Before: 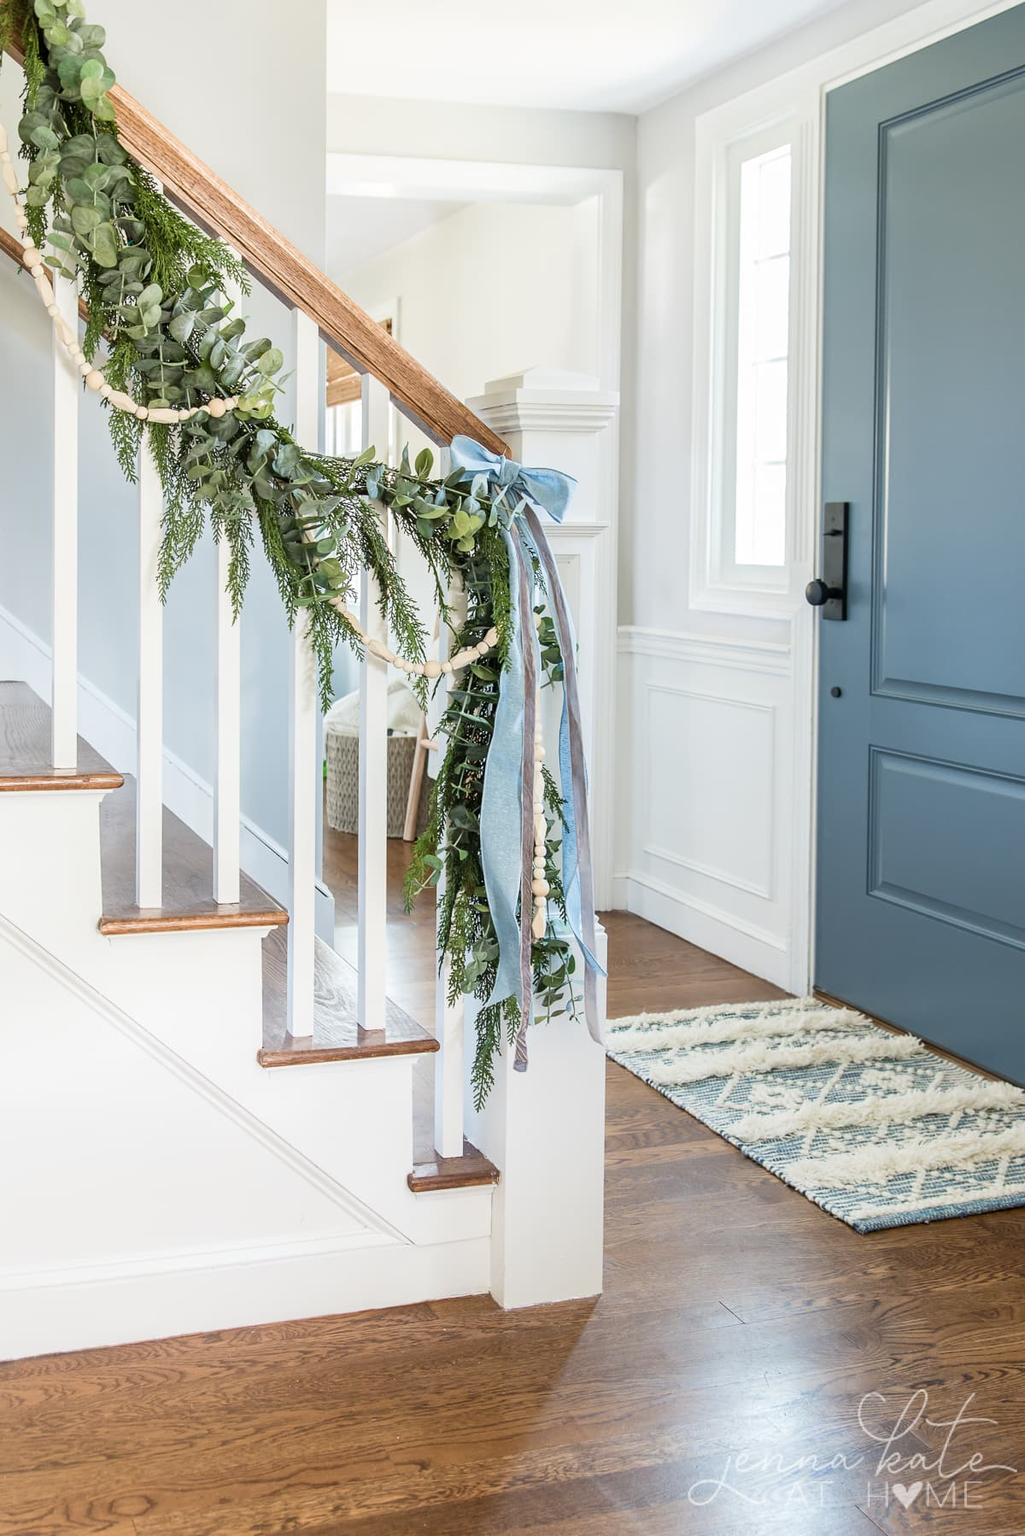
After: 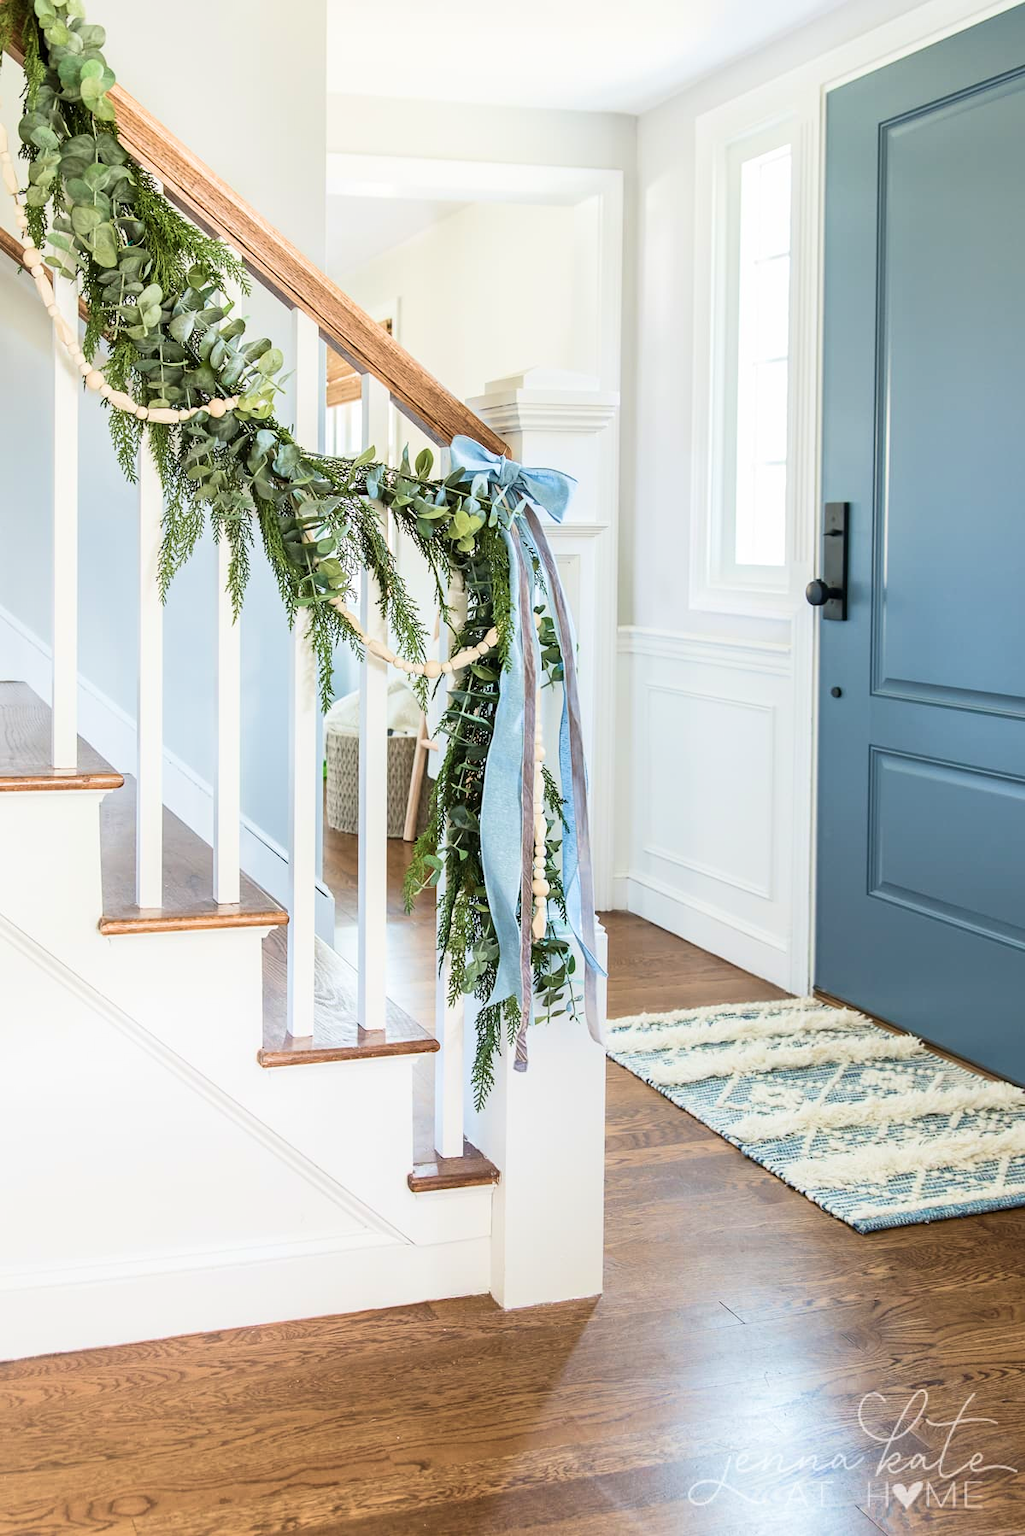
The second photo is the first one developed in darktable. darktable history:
velvia: on, module defaults
contrast brightness saturation: contrast 0.15, brightness 0.05
